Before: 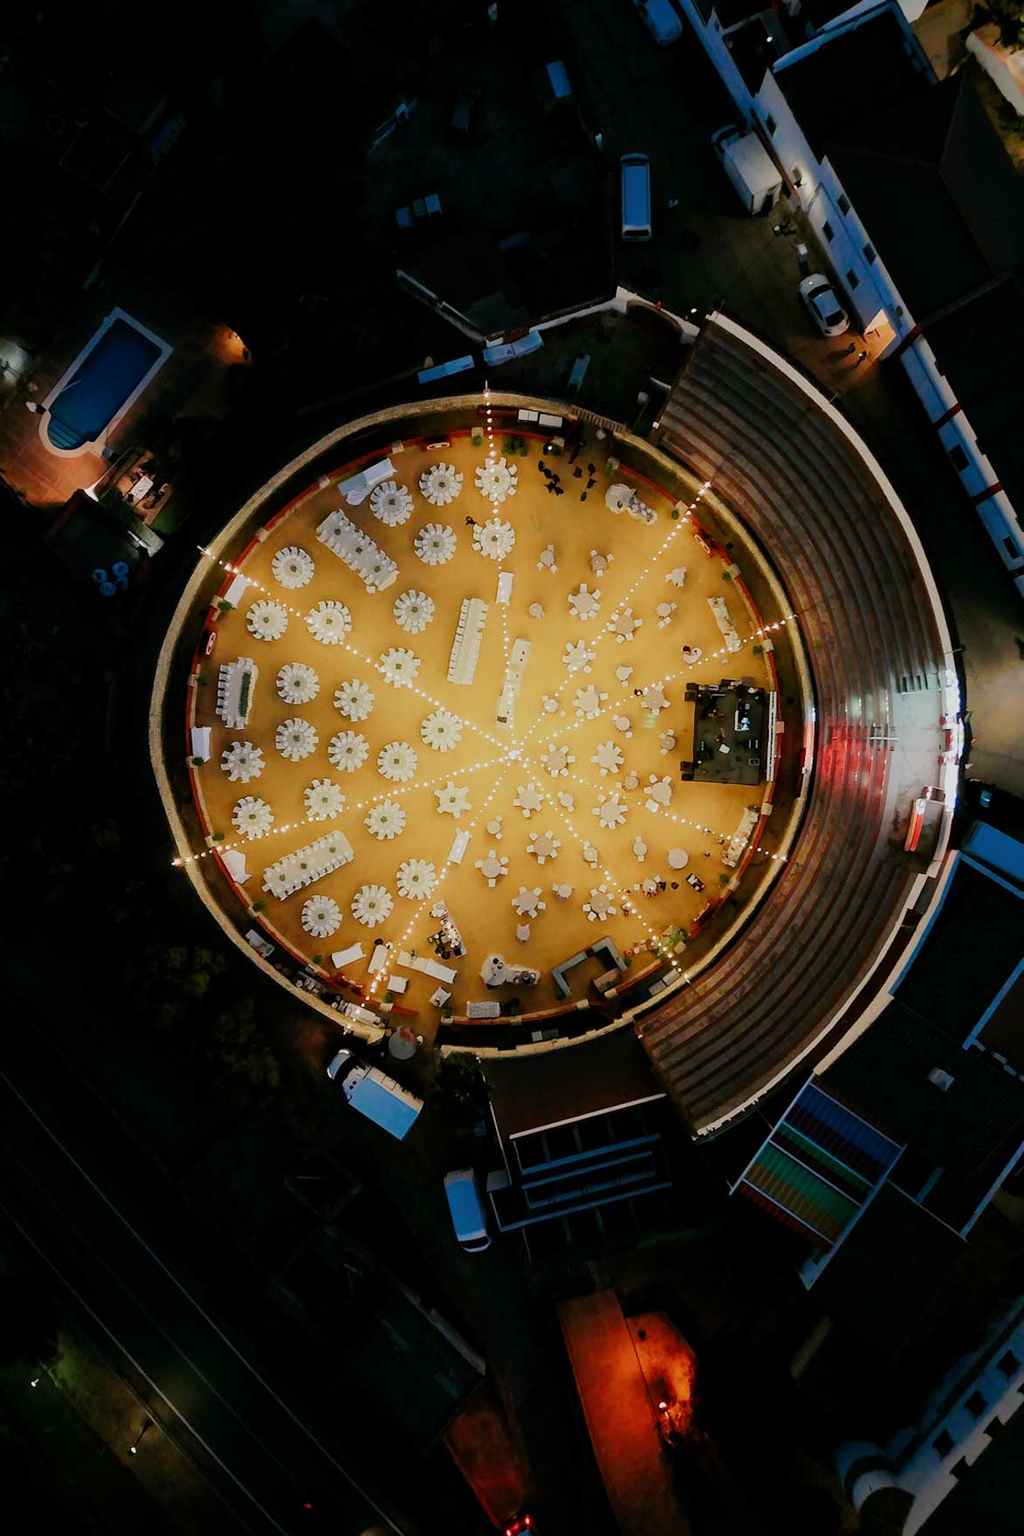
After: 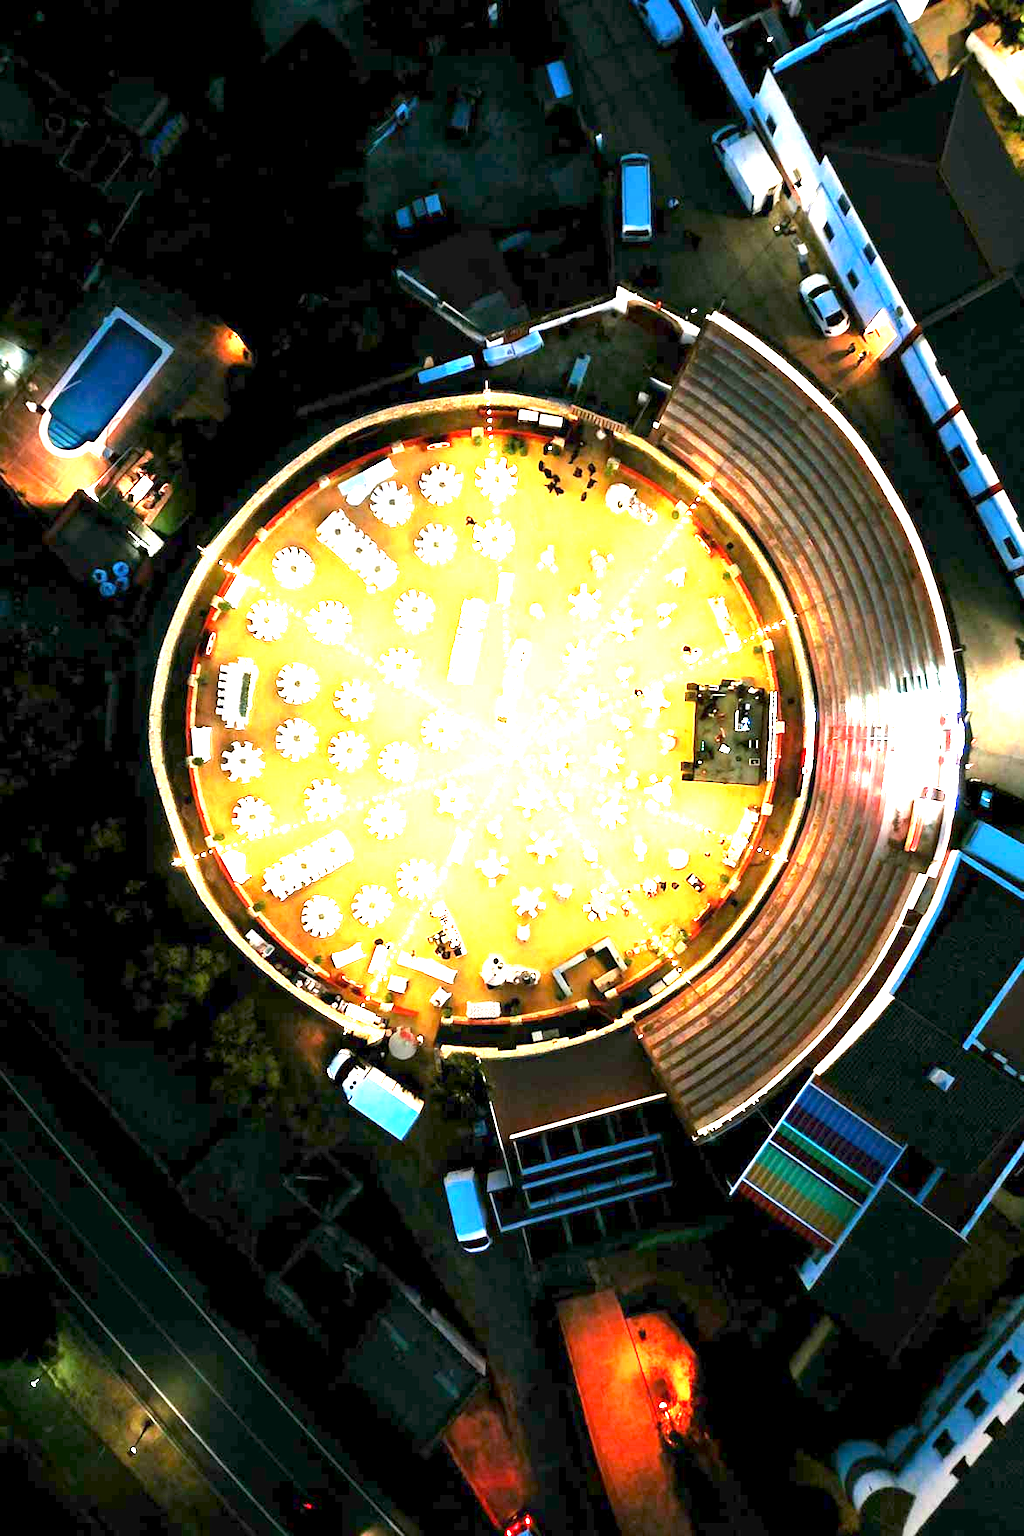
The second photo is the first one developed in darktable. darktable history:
exposure: exposure 2.906 EV, compensate exposure bias true, compensate highlight preservation false
